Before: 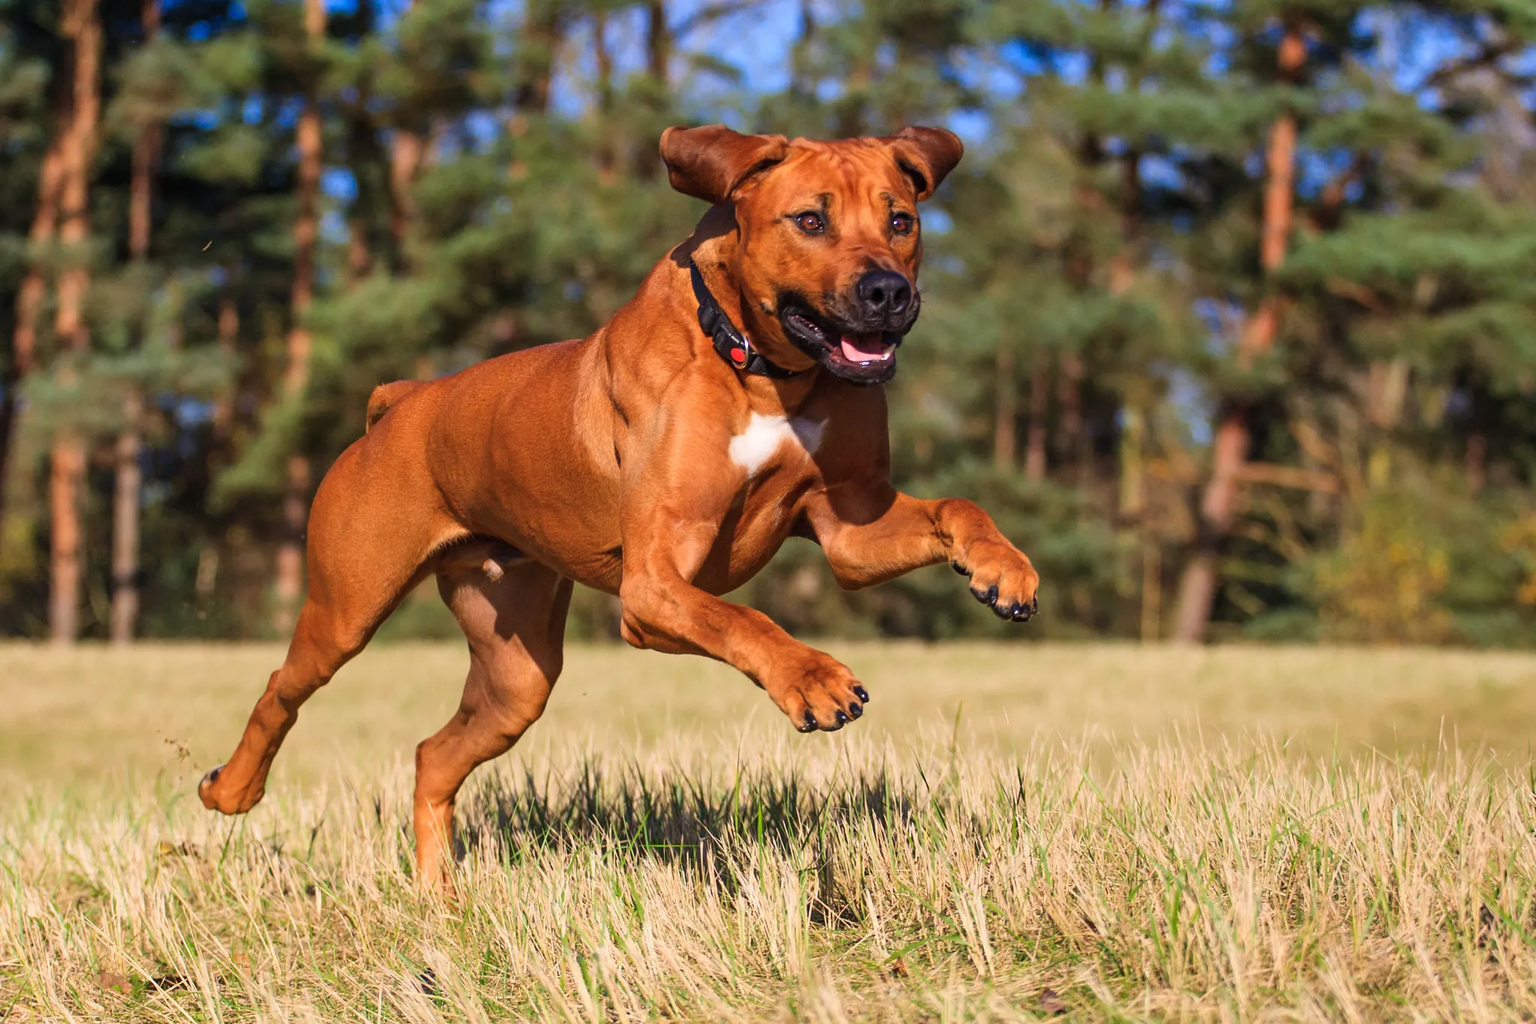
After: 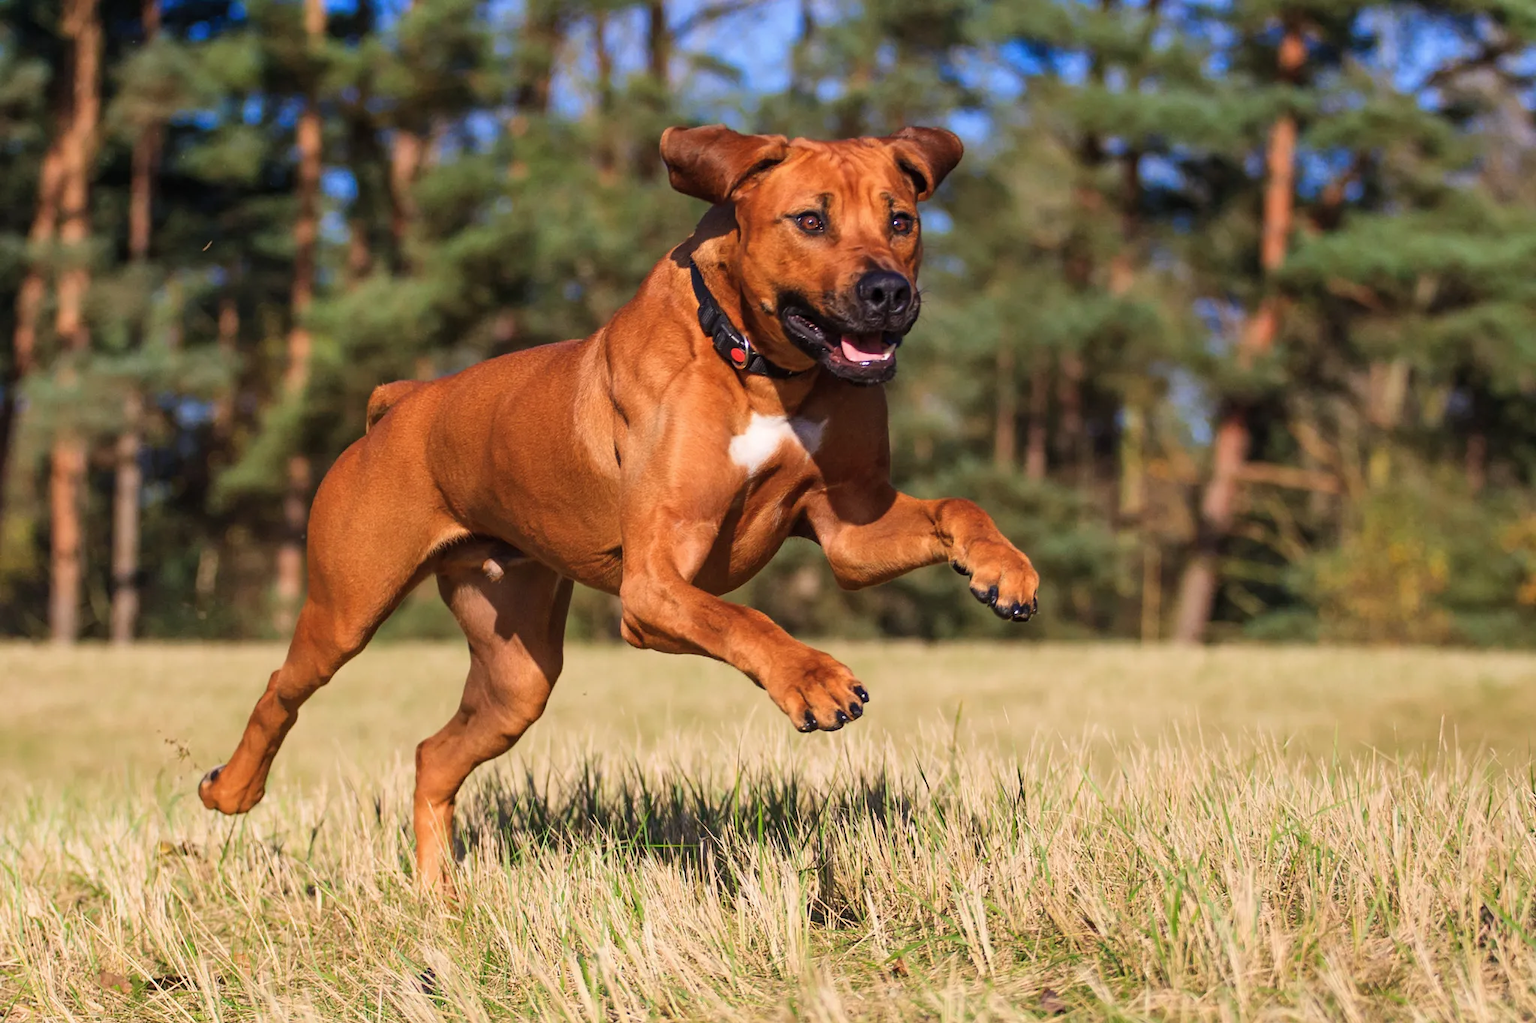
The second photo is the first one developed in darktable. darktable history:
contrast brightness saturation: saturation -0.048
